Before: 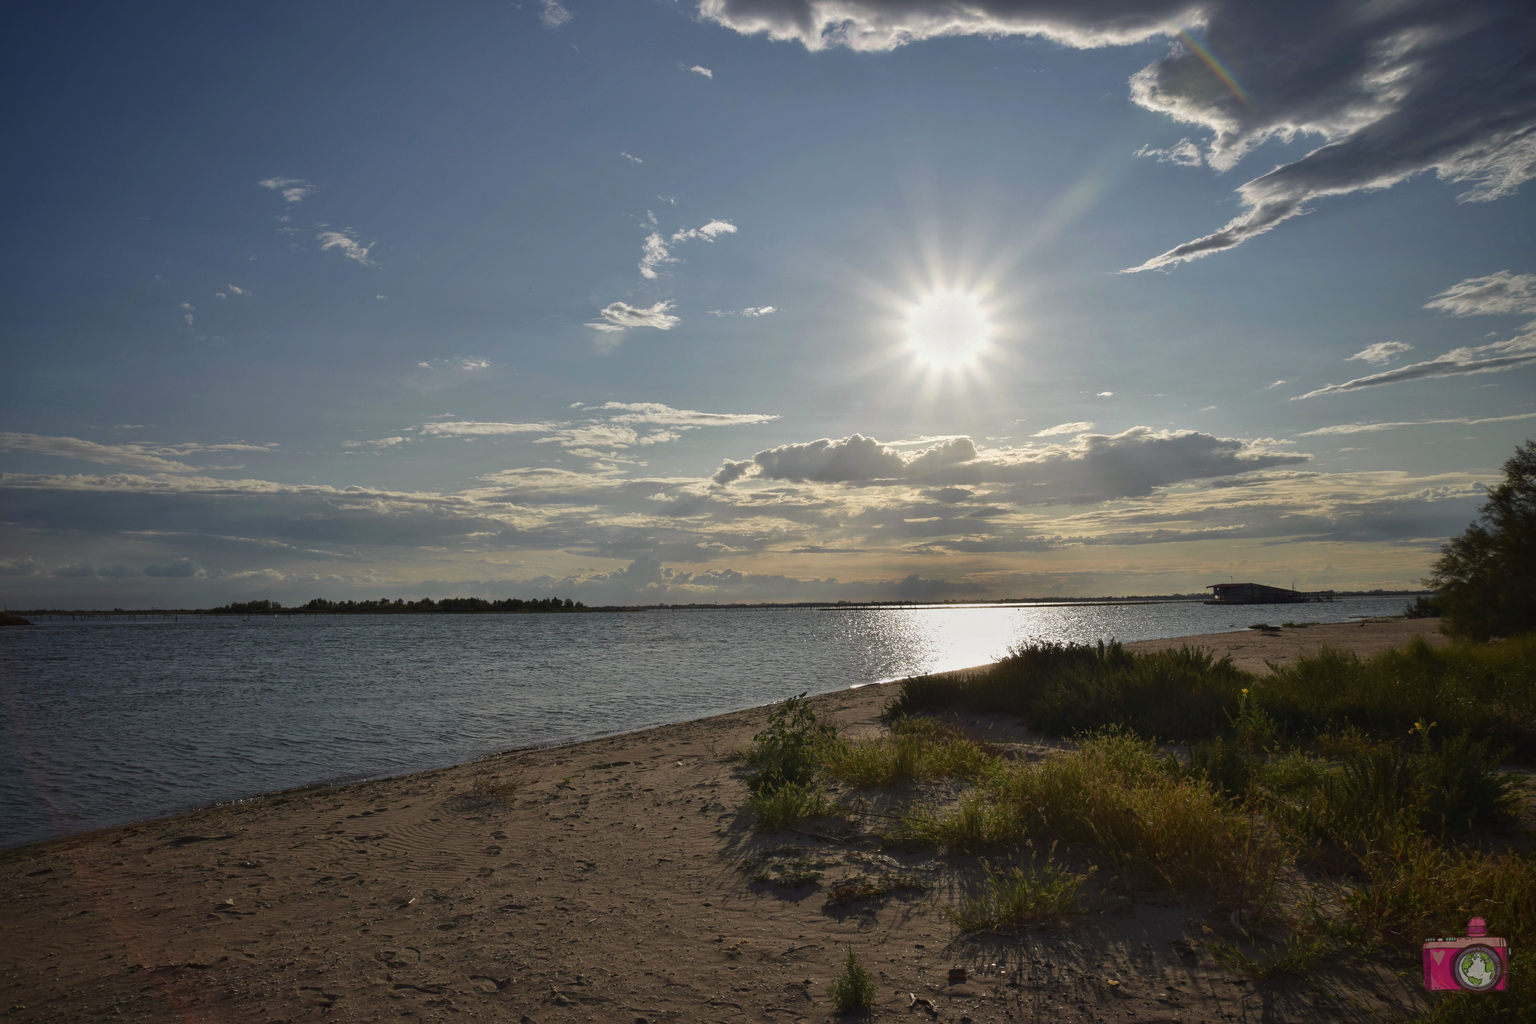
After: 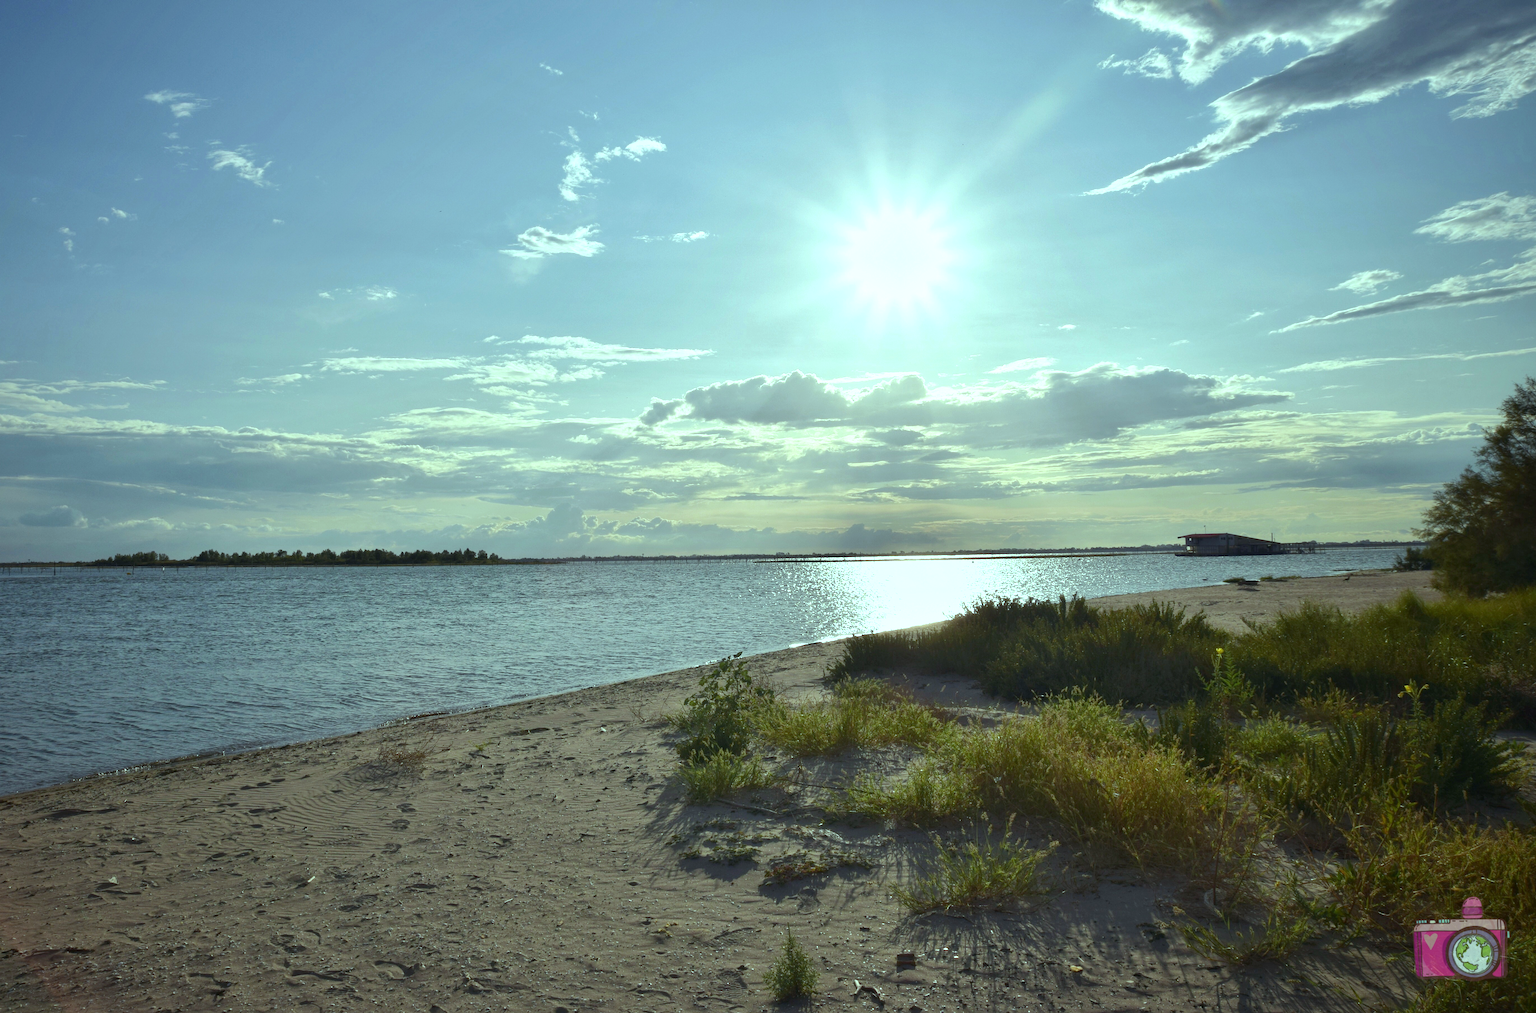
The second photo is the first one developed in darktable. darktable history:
exposure: black level correction 0.001, exposure 0.5 EV, compensate exposure bias true, compensate highlight preservation false
crop and rotate: left 8.262%, top 9.226%
color balance: mode lift, gamma, gain (sRGB), lift [0.997, 0.979, 1.021, 1.011], gamma [1, 1.084, 0.916, 0.998], gain [1, 0.87, 1.13, 1.101], contrast 4.55%, contrast fulcrum 38.24%, output saturation 104.09%
white balance: red 0.978, blue 0.999
